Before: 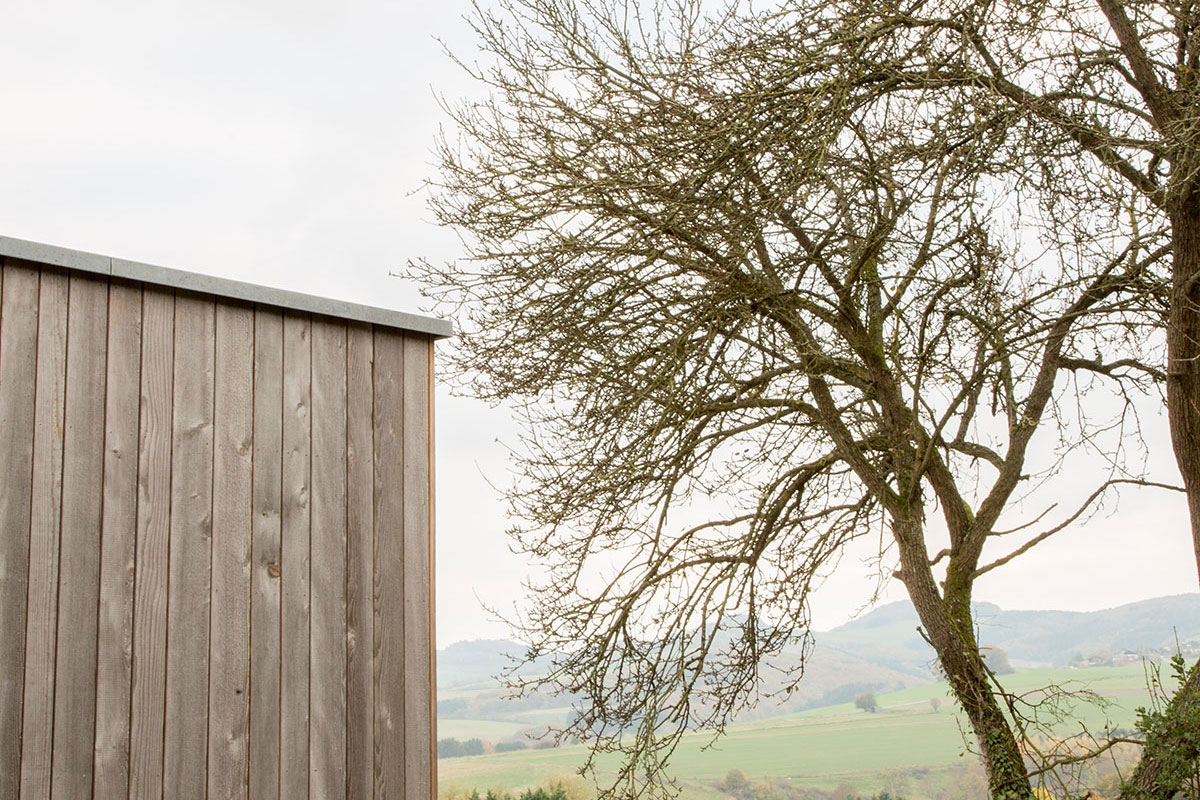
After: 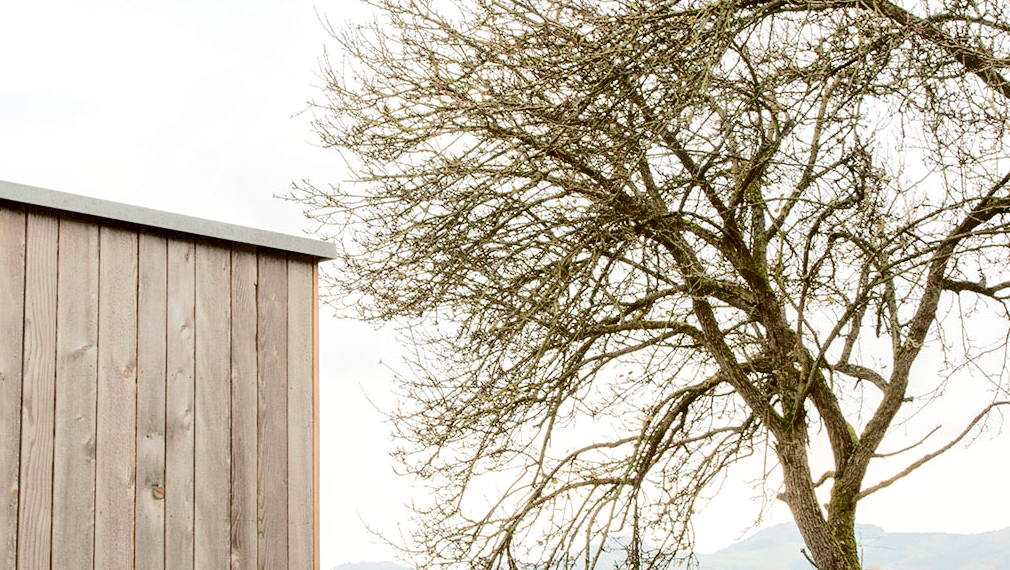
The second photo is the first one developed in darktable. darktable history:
tone curve: curves: ch0 [(0, 0) (0.003, 0.058) (0.011, 0.061) (0.025, 0.065) (0.044, 0.076) (0.069, 0.083) (0.1, 0.09) (0.136, 0.102) (0.177, 0.145) (0.224, 0.196) (0.277, 0.278) (0.335, 0.375) (0.399, 0.486) (0.468, 0.578) (0.543, 0.651) (0.623, 0.717) (0.709, 0.783) (0.801, 0.838) (0.898, 0.91) (1, 1)], color space Lab, independent channels, preserve colors none
crop and rotate: left 9.672%, top 9.76%, right 6.126%, bottom 18.947%
exposure: black level correction 0.007, exposure 0.156 EV, compensate exposure bias true, compensate highlight preservation false
